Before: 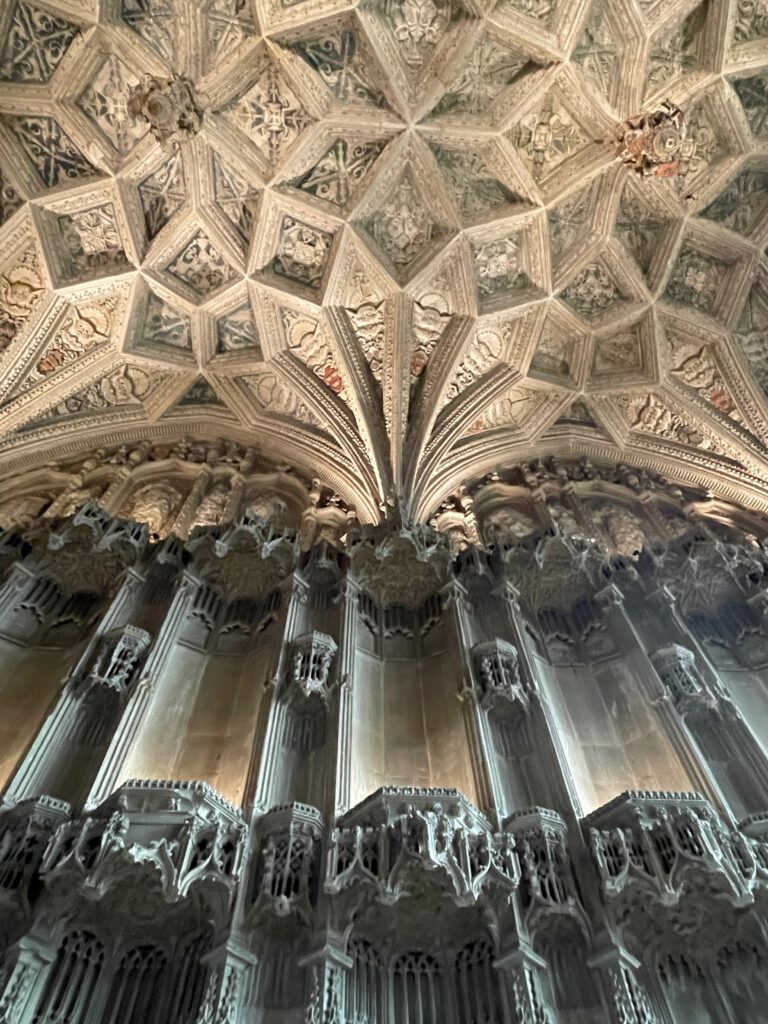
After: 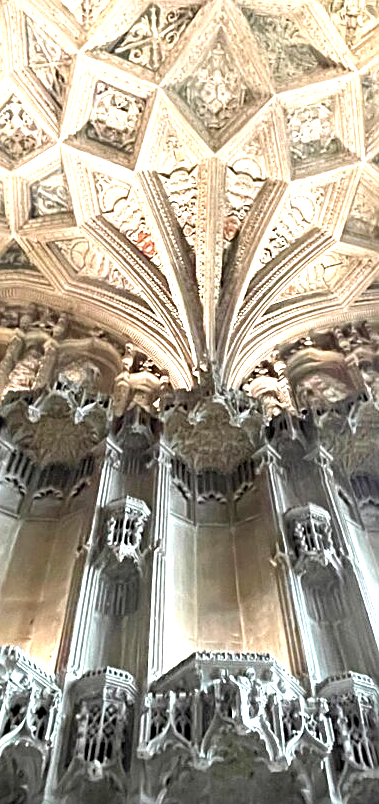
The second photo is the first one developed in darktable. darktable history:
white balance: red 1.004, blue 1.024
sharpen: on, module defaults
exposure: black level correction 0, exposure 1.2 EV, compensate exposure bias true, compensate highlight preservation false
crop and rotate: angle 0.02°, left 24.353%, top 13.219%, right 26.156%, bottom 8.224%
